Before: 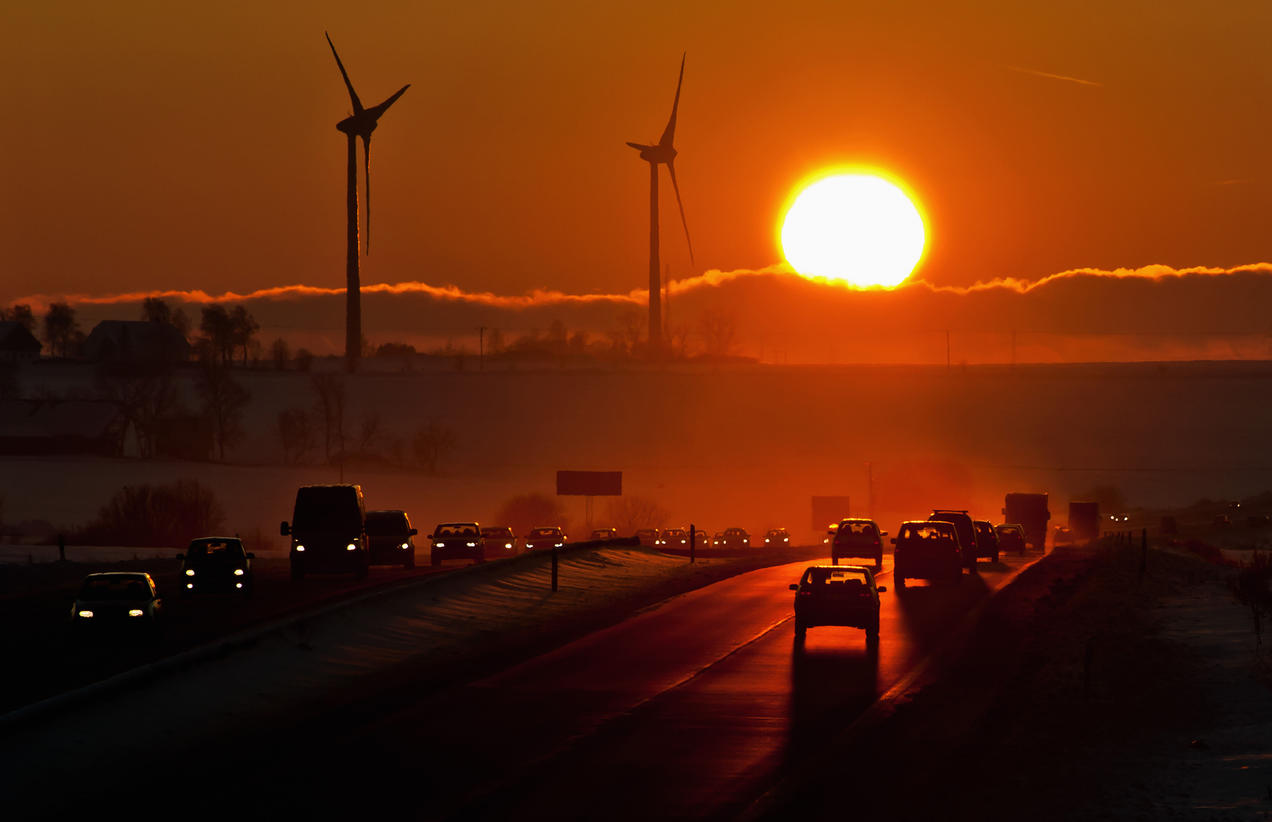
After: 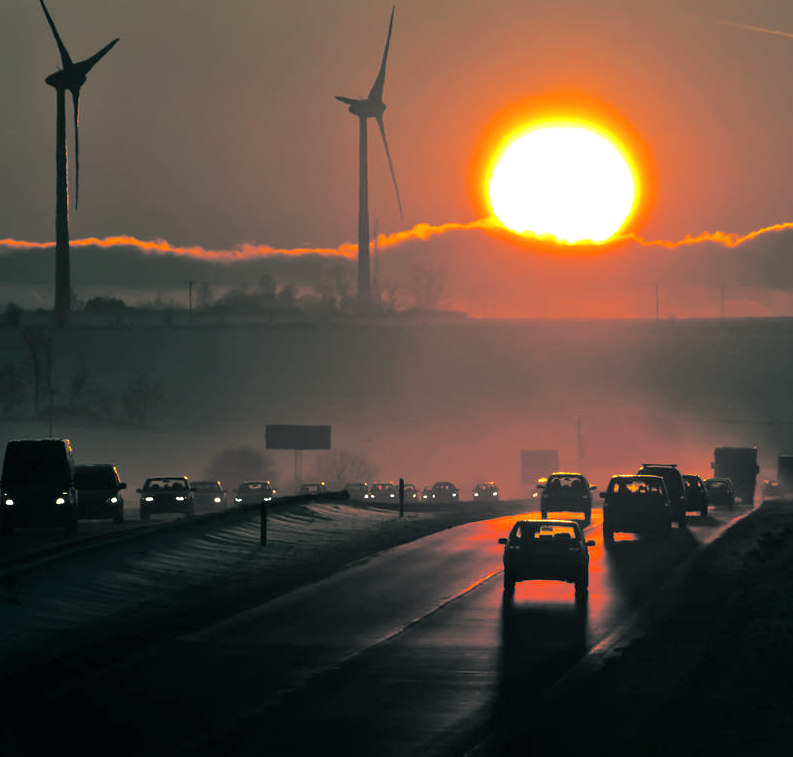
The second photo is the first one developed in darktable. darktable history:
split-toning: shadows › hue 186.43°, highlights › hue 49.29°, compress 30.29%
white balance: red 0.924, blue 1.095
rotate and perspective: crop left 0, crop top 0
crop and rotate: left 22.918%, top 5.629%, right 14.711%, bottom 2.247%
exposure: exposure 0.507 EV, compensate highlight preservation false
